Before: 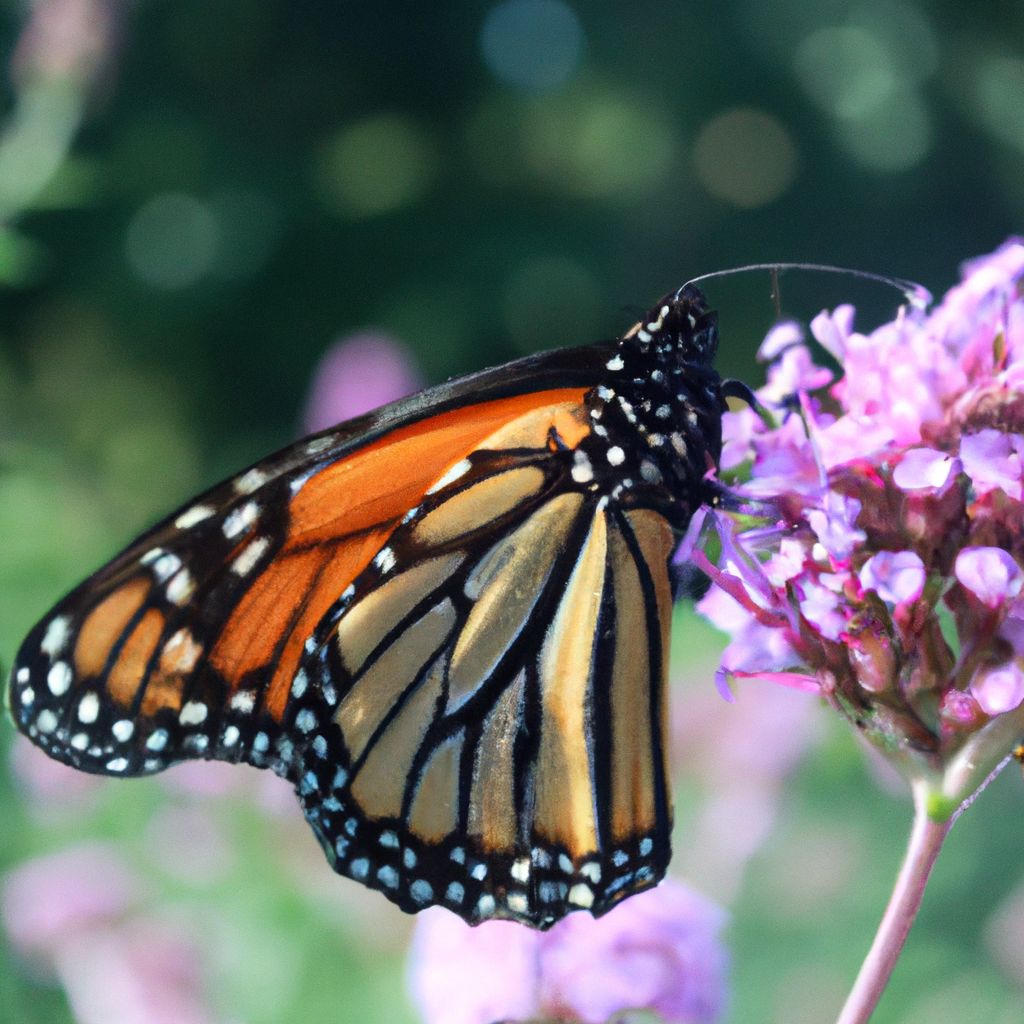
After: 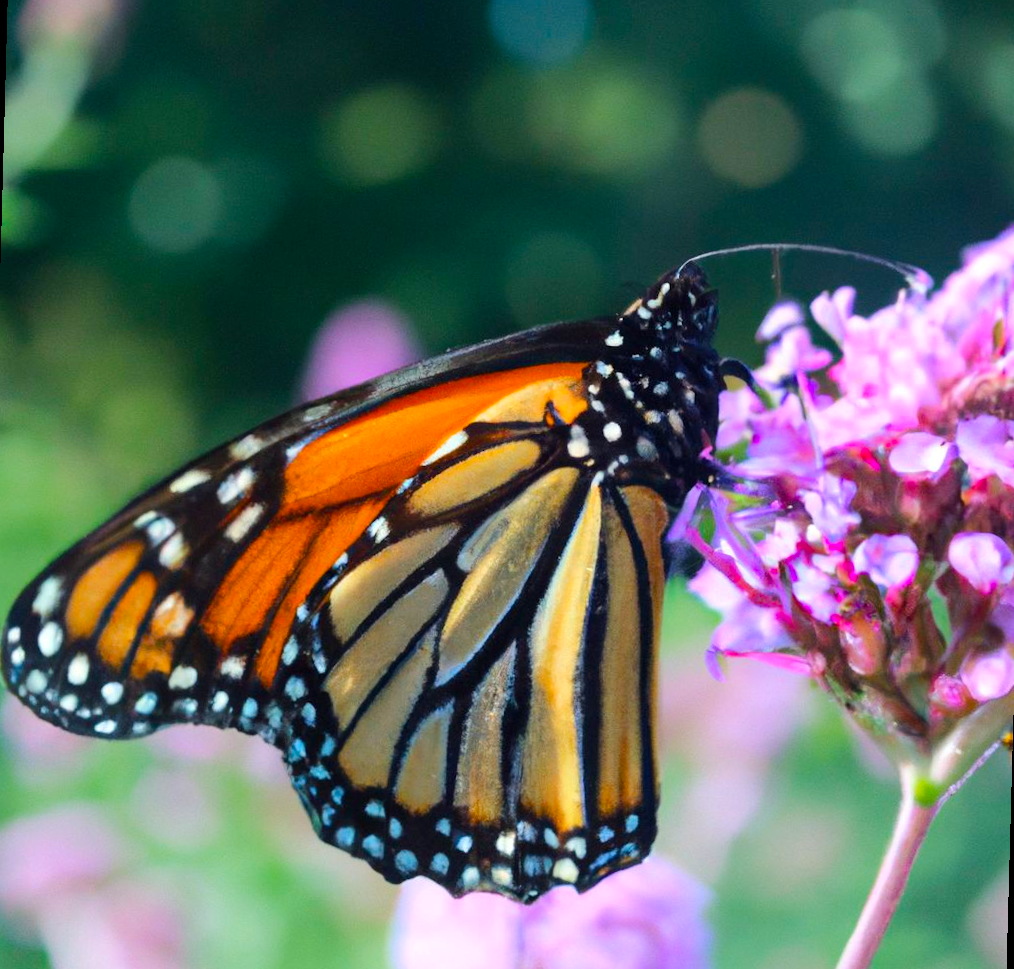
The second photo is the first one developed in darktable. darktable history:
color balance rgb: perceptual saturation grading › global saturation 25%, perceptual brilliance grading › mid-tones 10%, perceptual brilliance grading › shadows 15%, global vibrance 20%
white balance: emerald 1
rotate and perspective: rotation 1.57°, crop left 0.018, crop right 0.982, crop top 0.039, crop bottom 0.961
